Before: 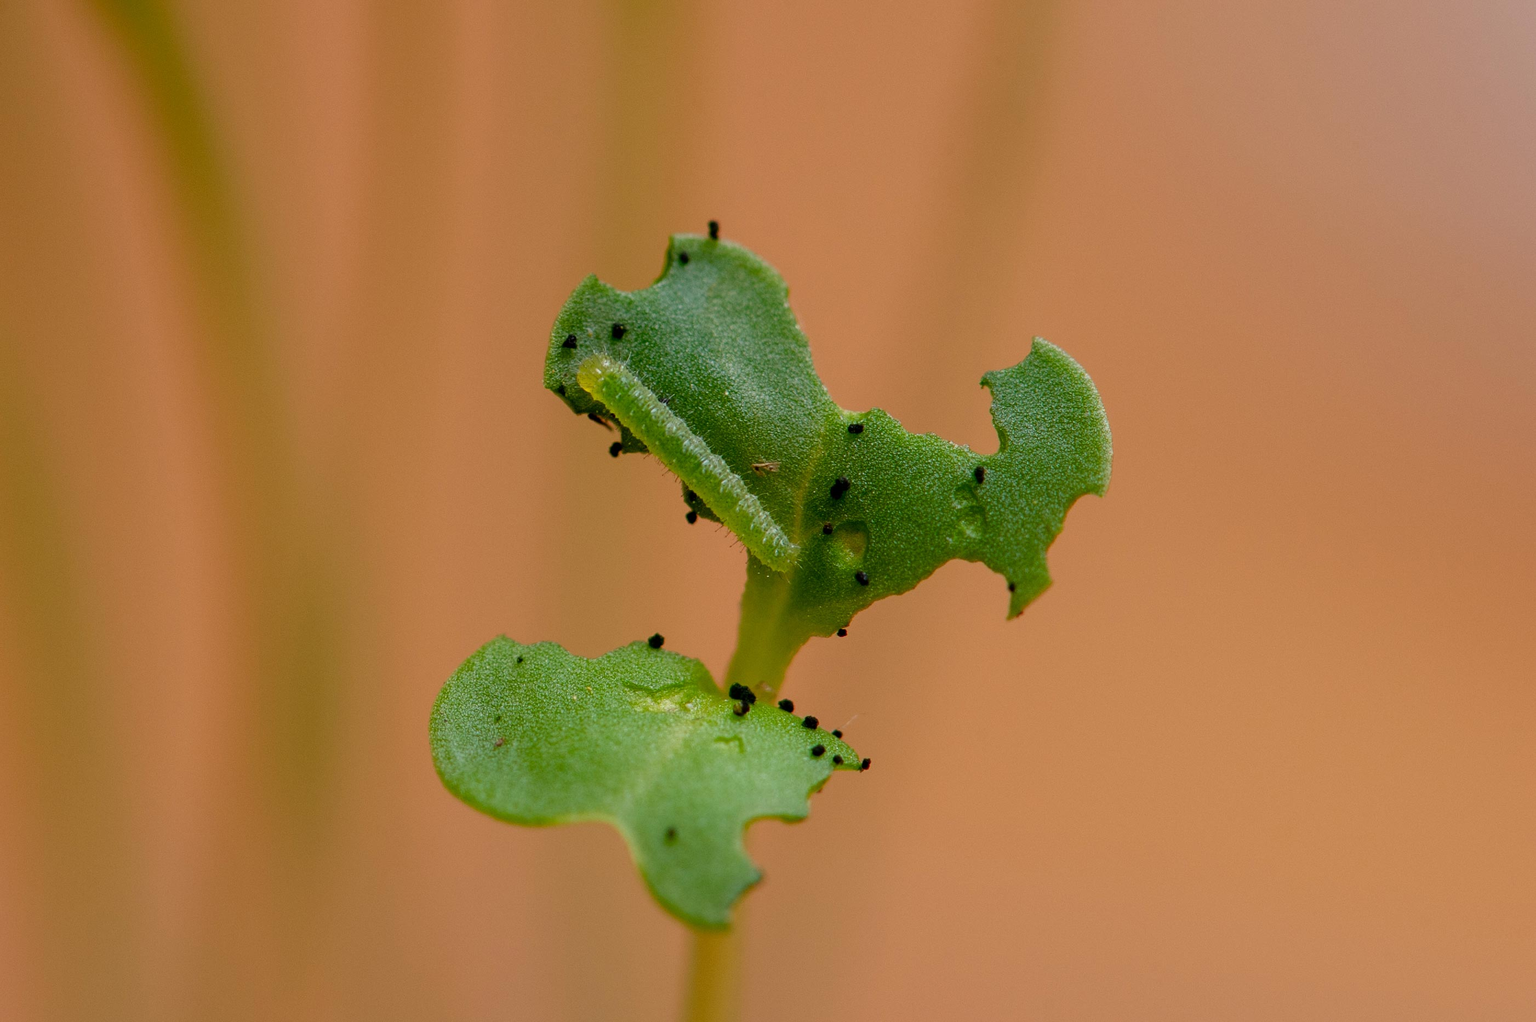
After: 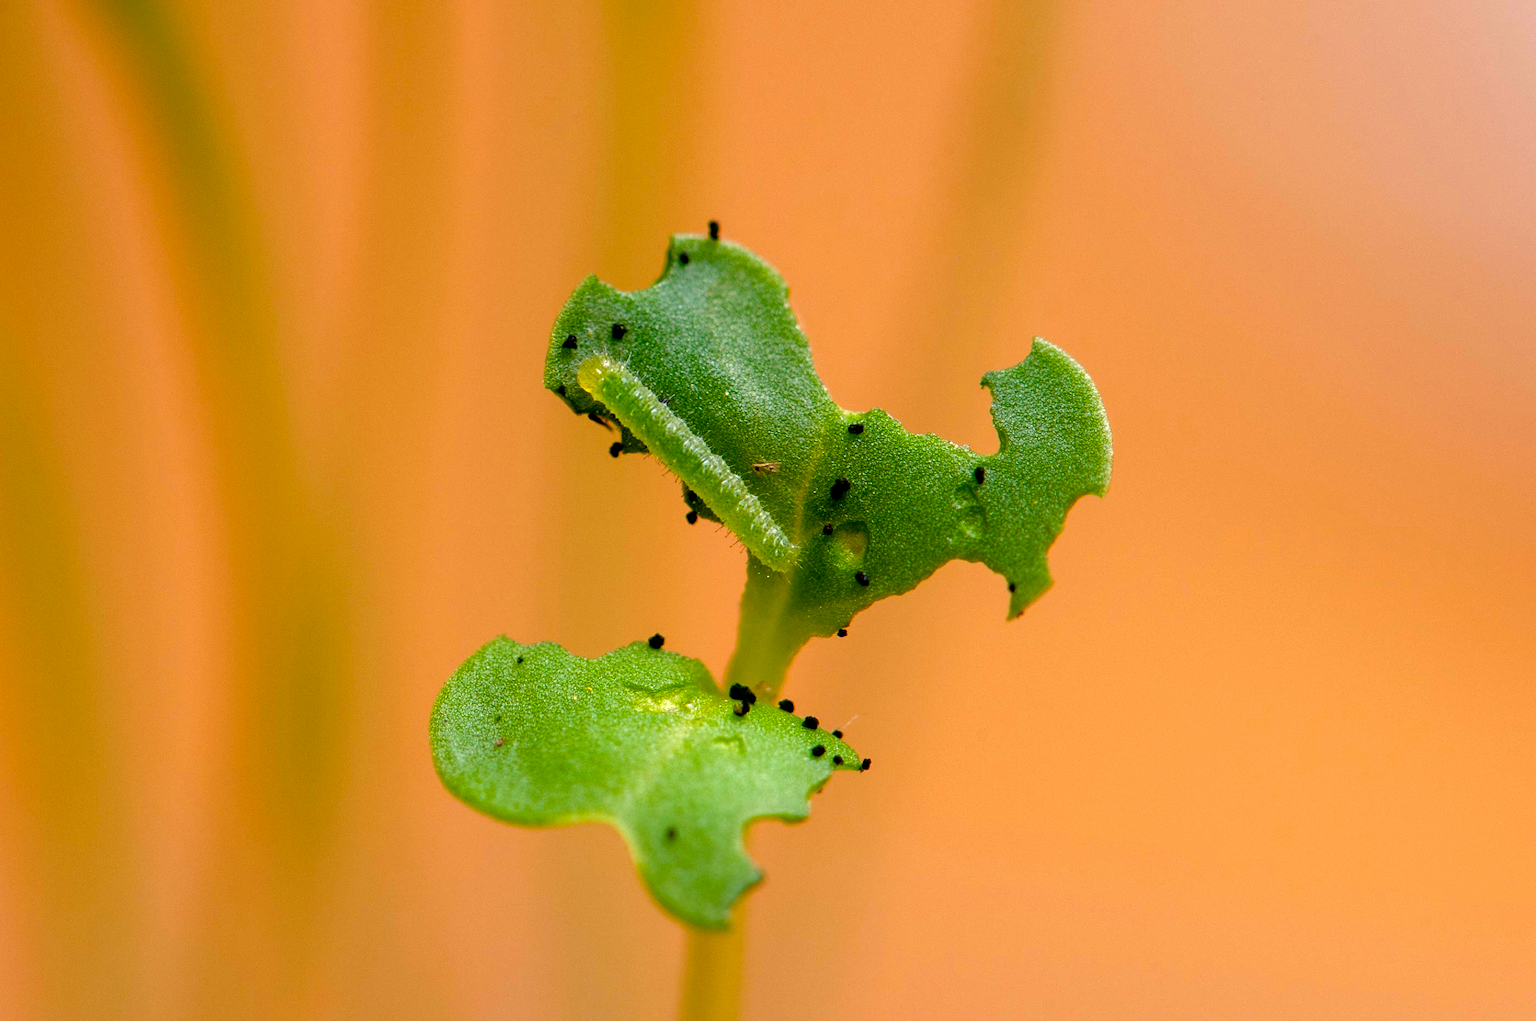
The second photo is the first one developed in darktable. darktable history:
color balance rgb: power › hue 62.71°, highlights gain › chroma 1.039%, highlights gain › hue 70.05°, global offset › luminance -0.485%, perceptual saturation grading › global saturation 29.612%, perceptual brilliance grading › global brilliance 24.69%, global vibrance -24.391%
